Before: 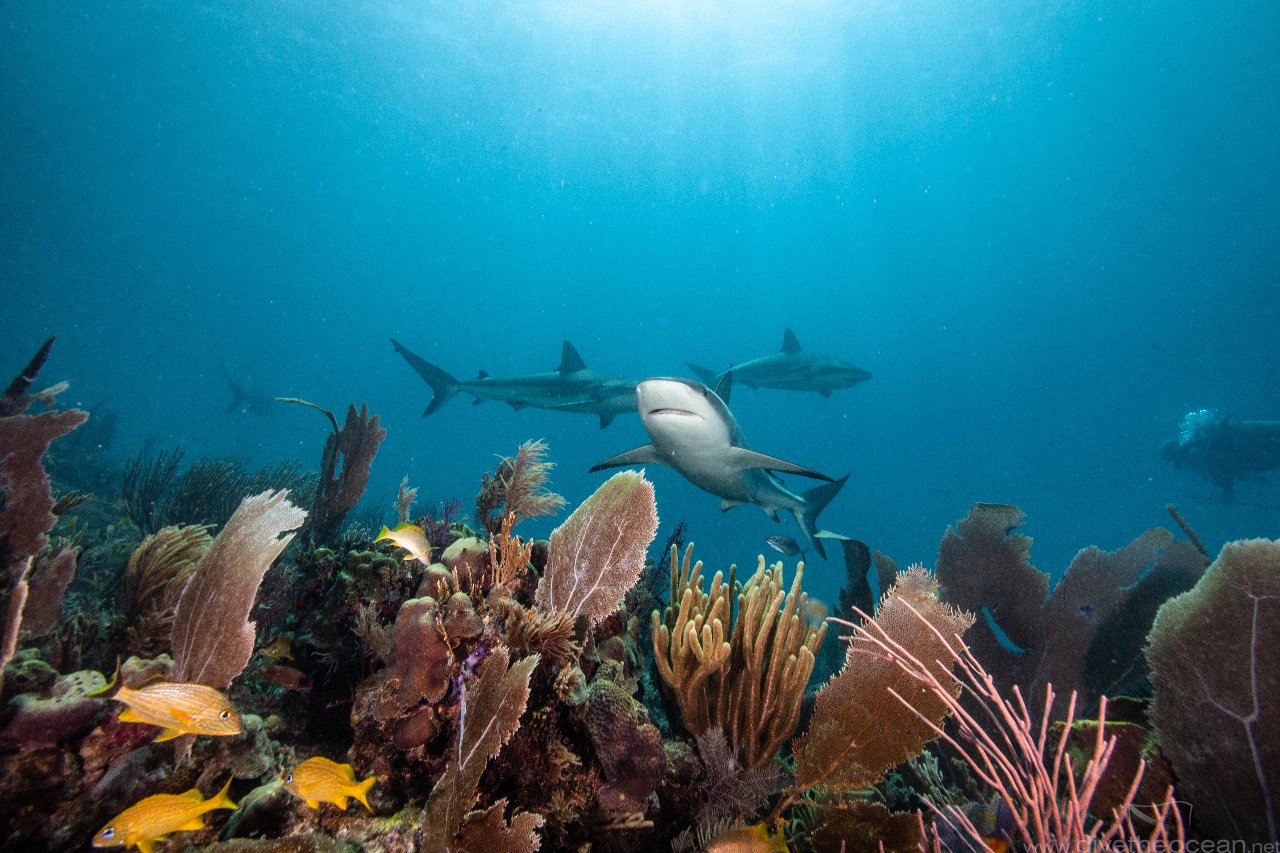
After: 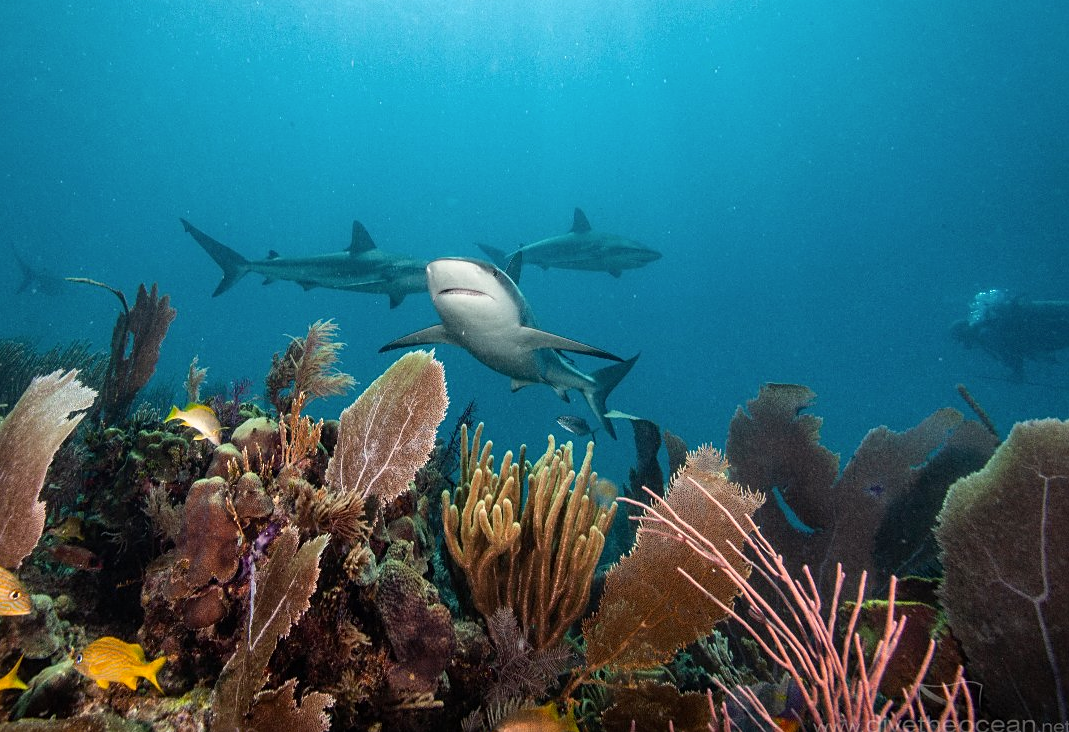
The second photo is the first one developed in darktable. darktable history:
sharpen: amount 0.213
crop: left 16.451%, top 14.071%
color correction: highlights b* 3.02
